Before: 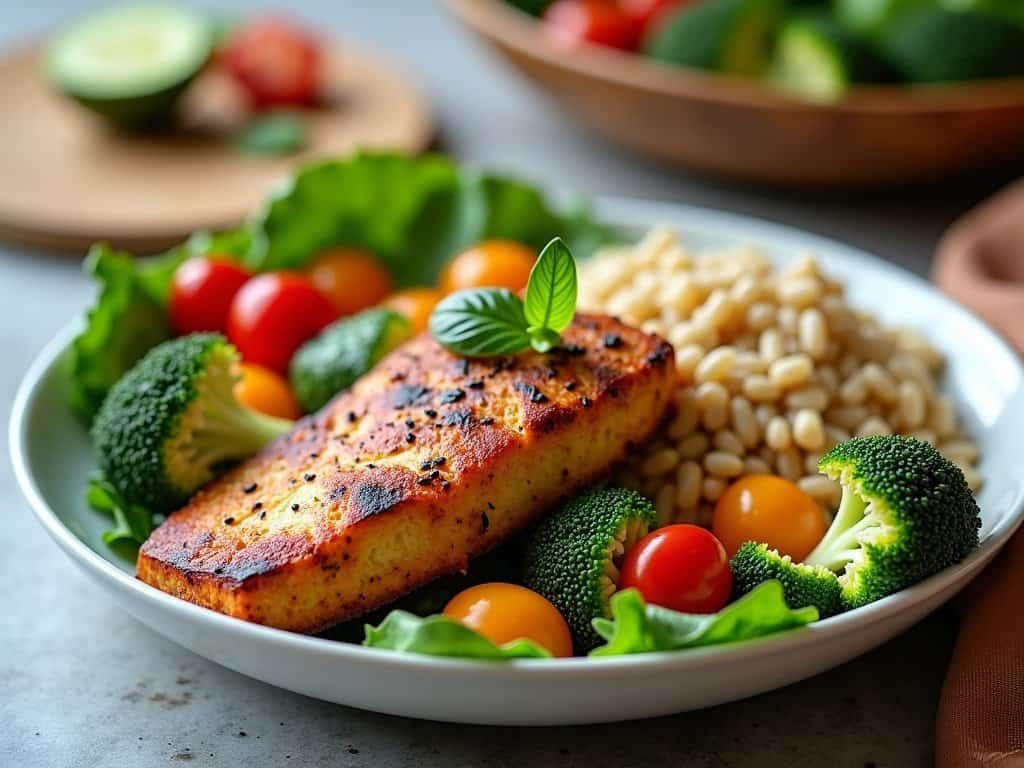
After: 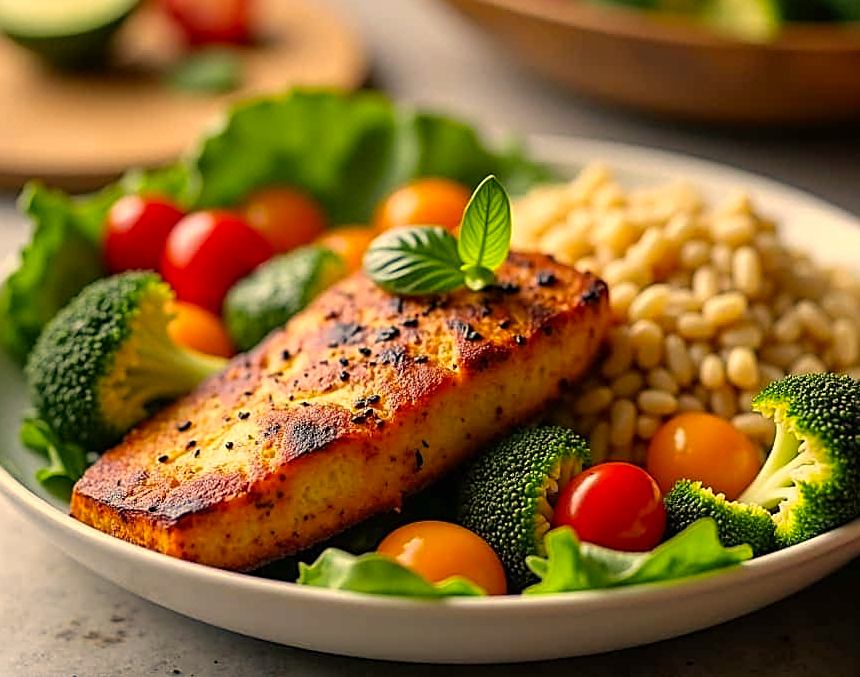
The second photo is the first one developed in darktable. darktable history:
crop: left 6.446%, top 8.188%, right 9.538%, bottom 3.548%
color correction: highlights a* 15, highlights b* 31.55
sharpen: on, module defaults
